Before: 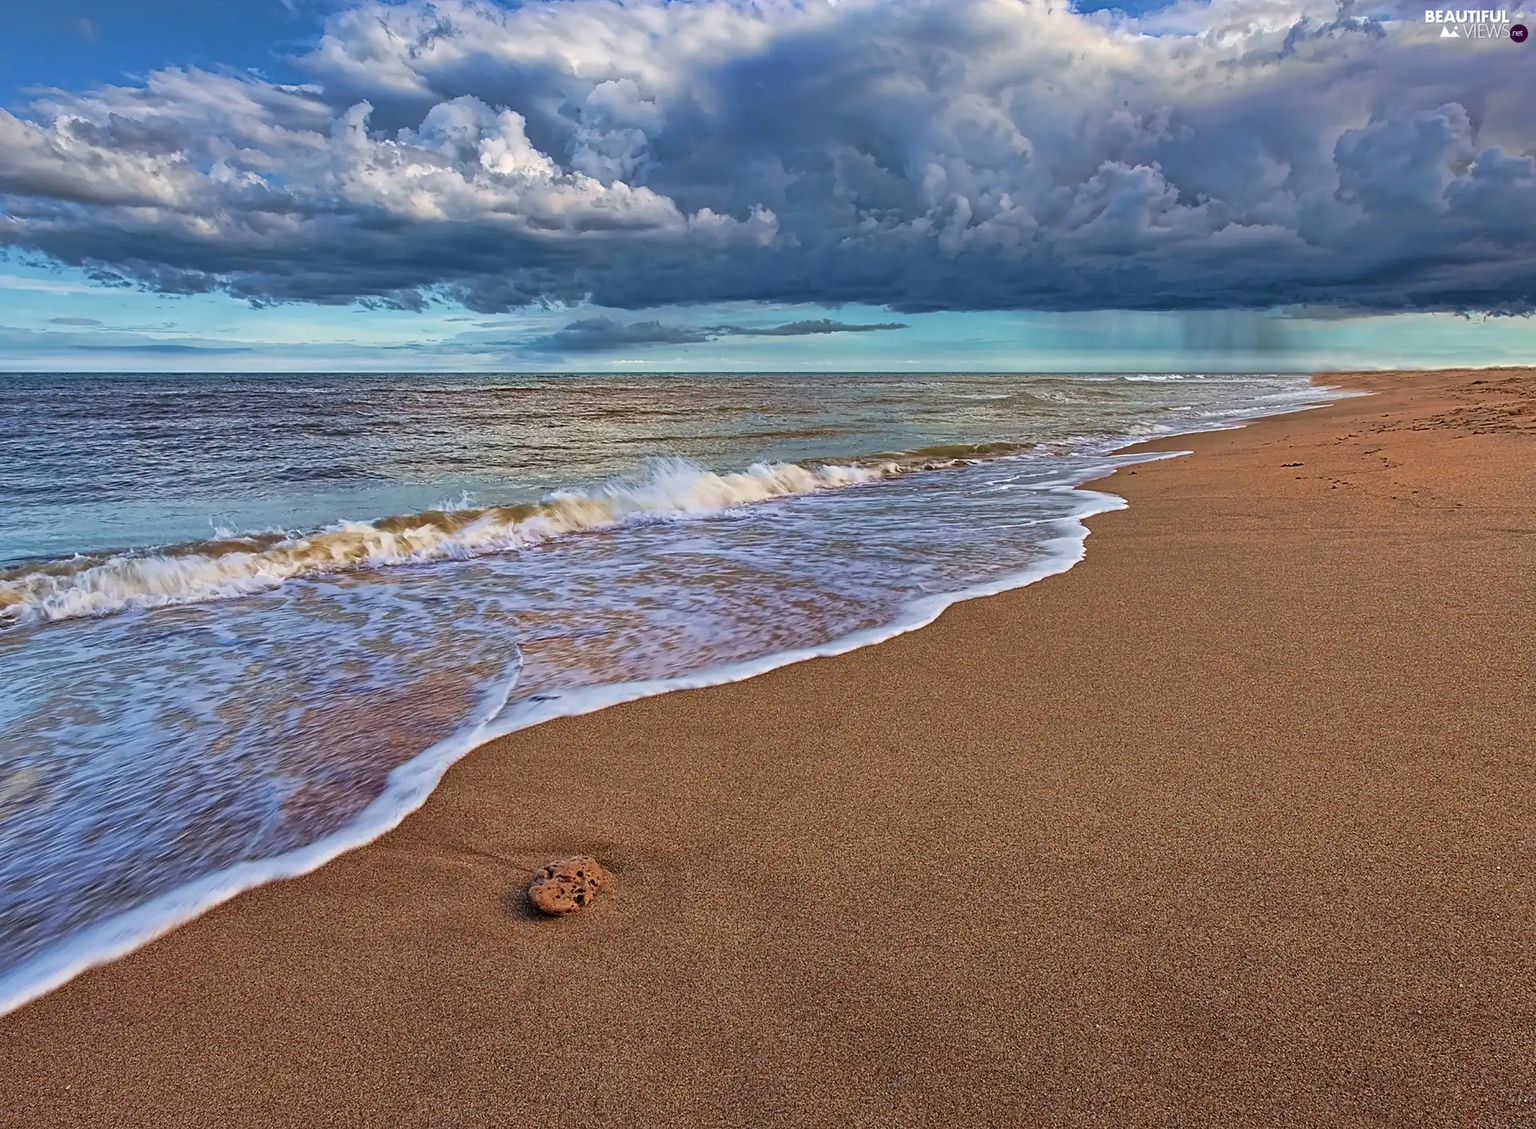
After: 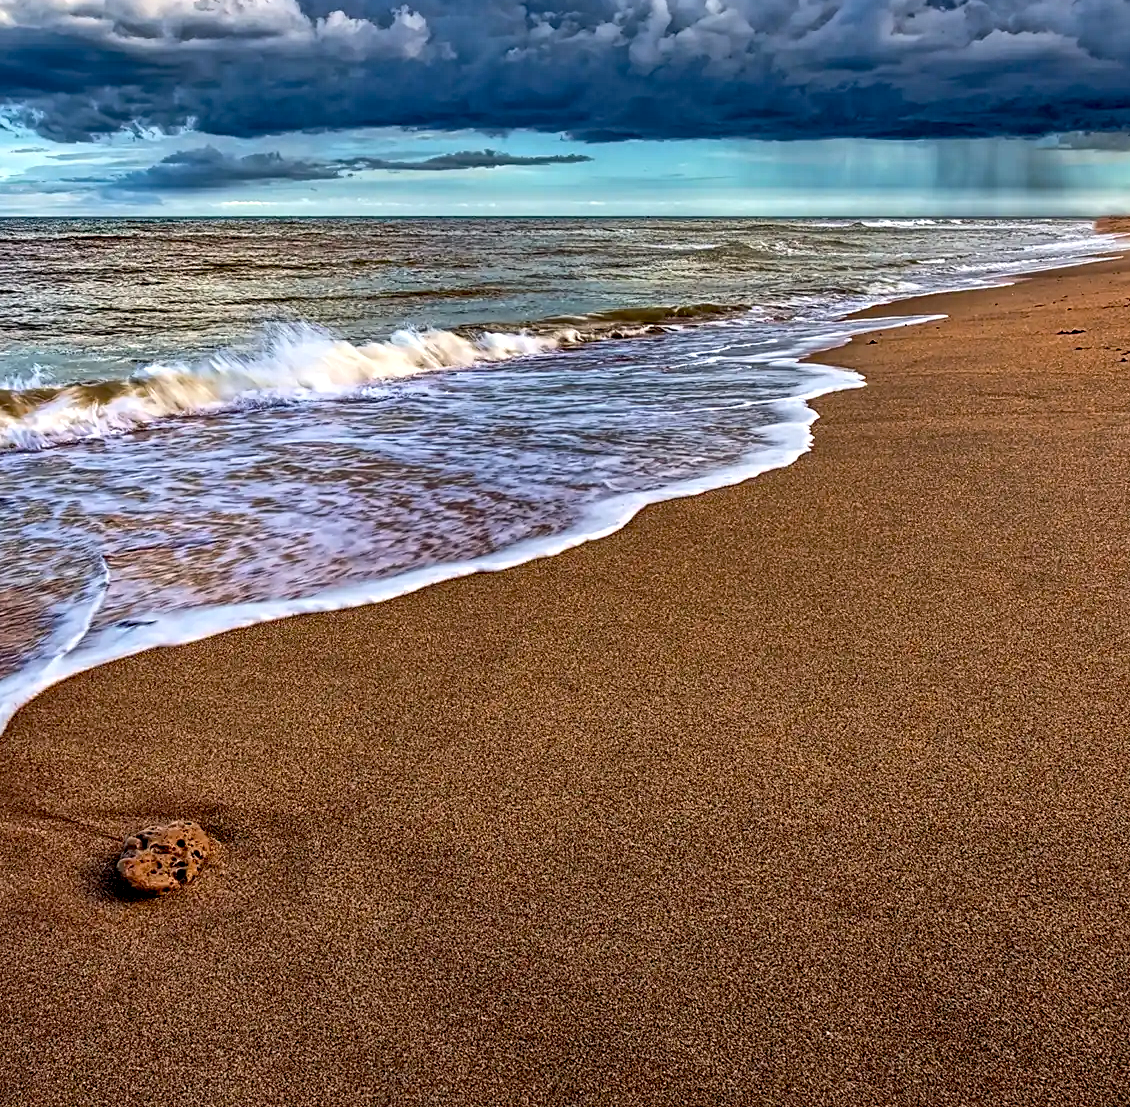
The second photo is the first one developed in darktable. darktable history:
crop and rotate: left 28.383%, top 17.688%, right 12.748%, bottom 3.805%
exposure: black level correction 0.029, exposure -0.08 EV, compensate highlight preservation false
tone equalizer: -8 EV -0.72 EV, -7 EV -0.739 EV, -6 EV -0.593 EV, -5 EV -0.413 EV, -3 EV 0.382 EV, -2 EV 0.6 EV, -1 EV 0.691 EV, +0 EV 0.78 EV, edges refinement/feathering 500, mask exposure compensation -1.57 EV, preserve details no
local contrast: on, module defaults
